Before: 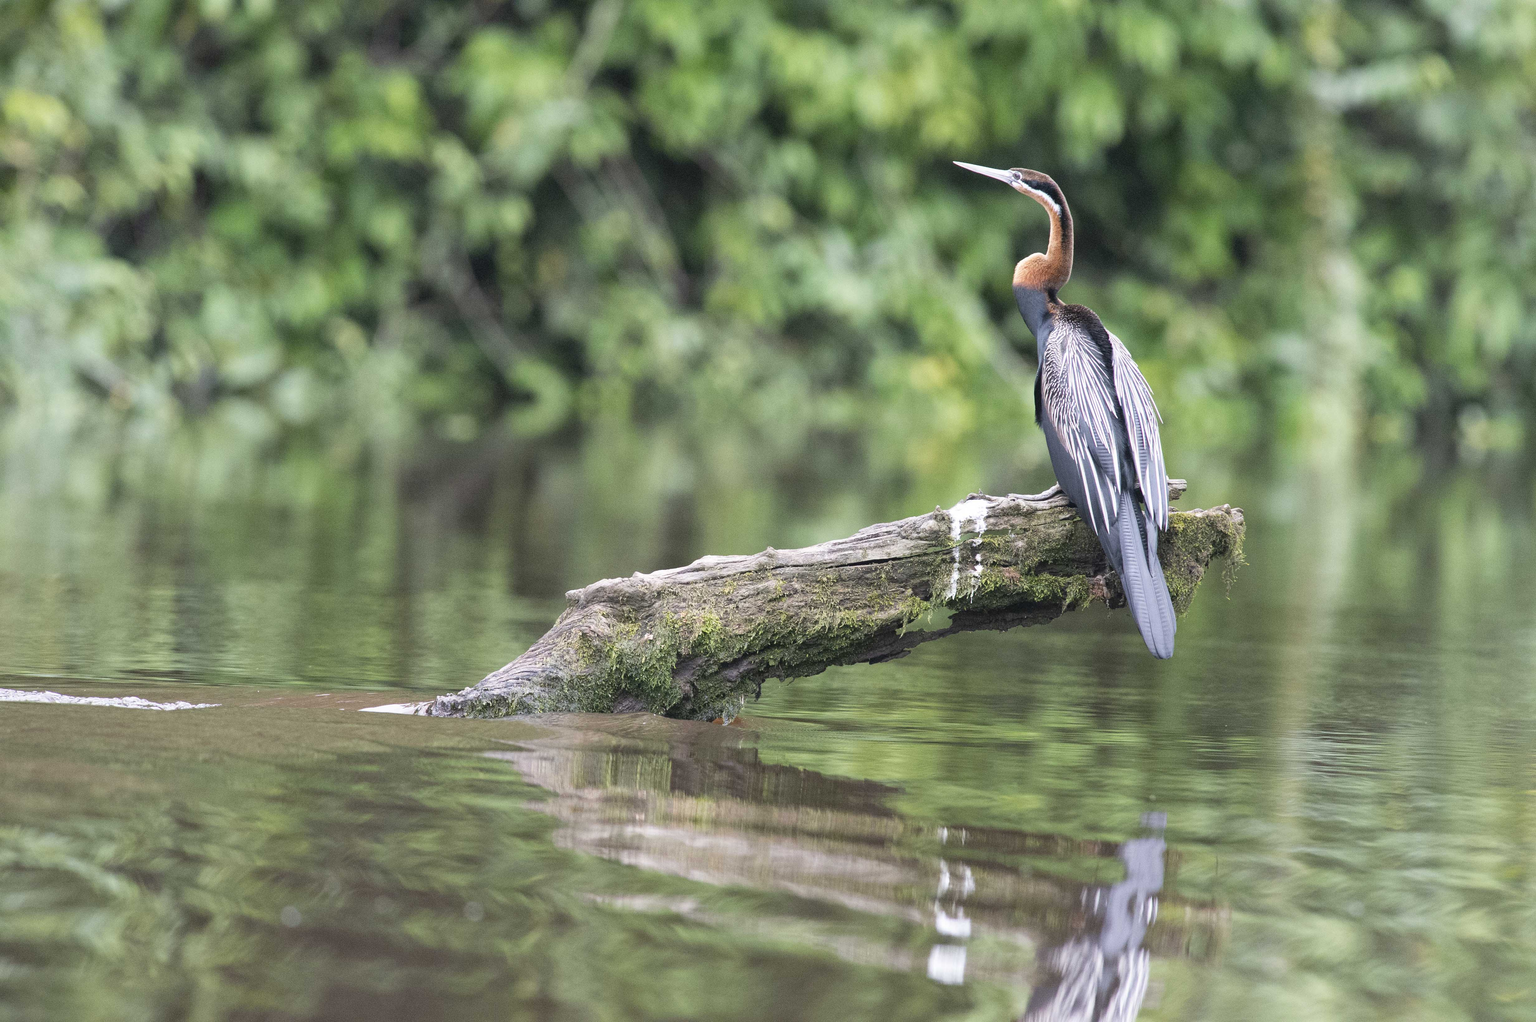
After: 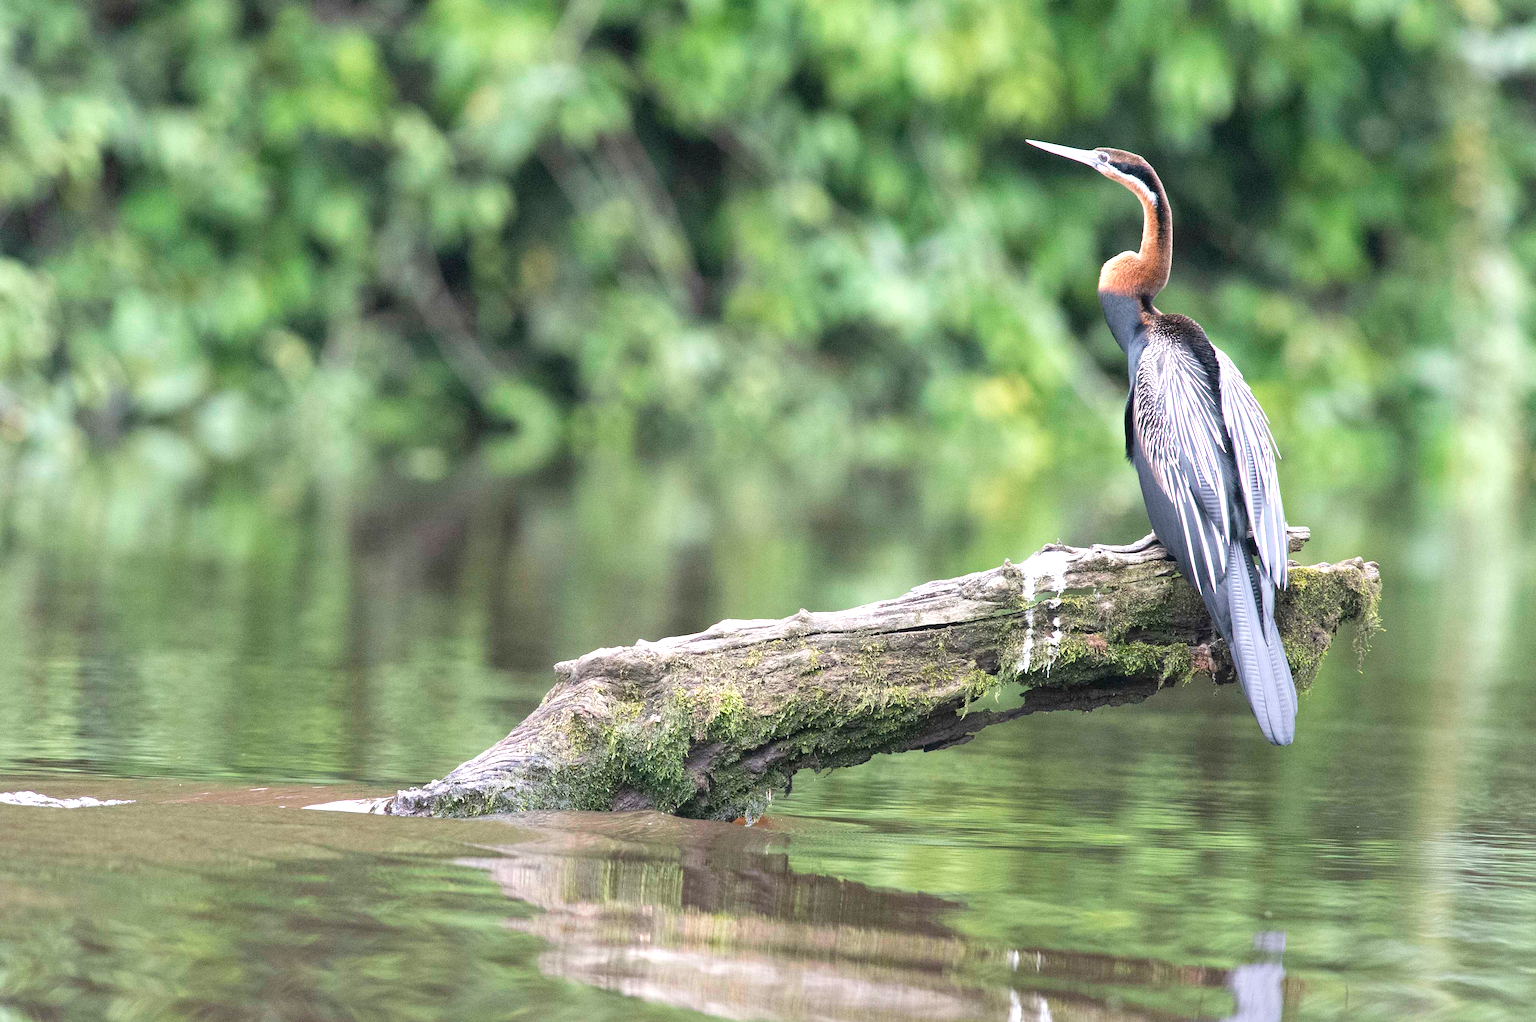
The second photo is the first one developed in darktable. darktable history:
exposure: black level correction 0.001, exposure 0.5 EV, compensate exposure bias true, compensate highlight preservation false
crop and rotate: left 7.196%, top 4.574%, right 10.605%, bottom 13.178%
